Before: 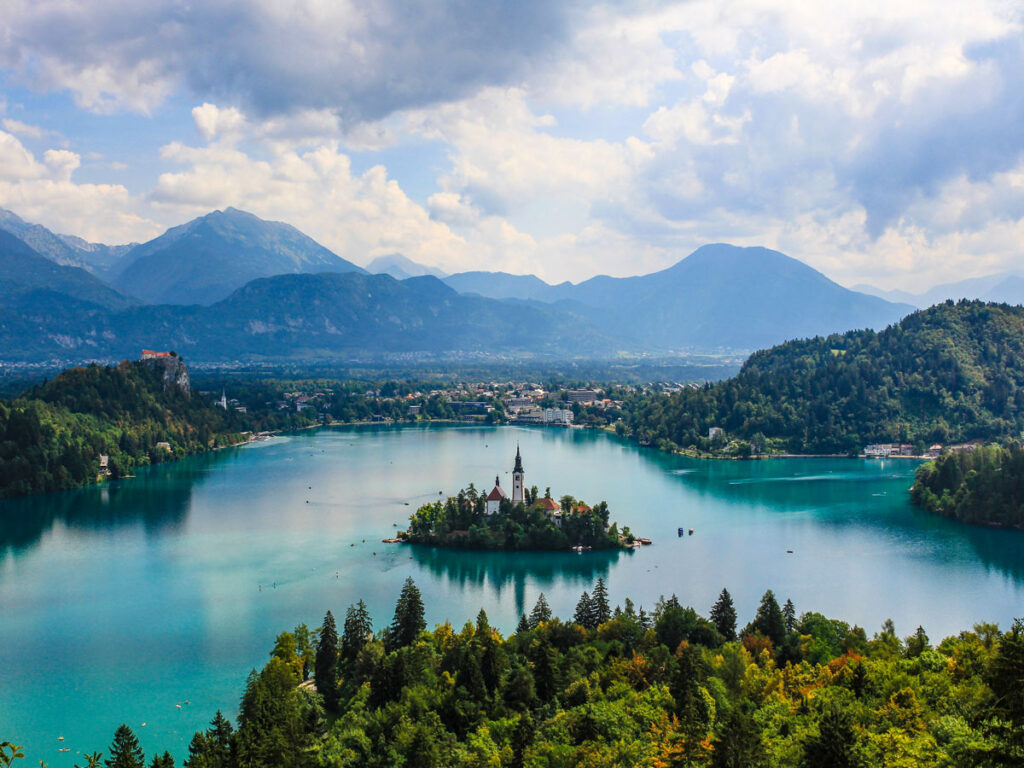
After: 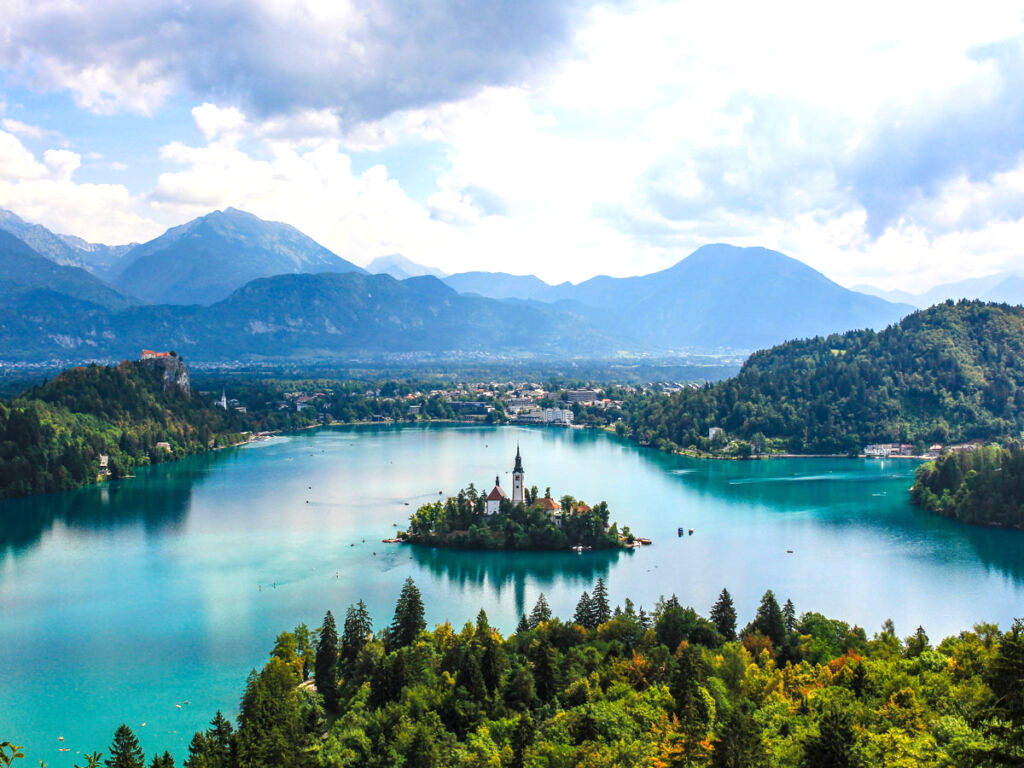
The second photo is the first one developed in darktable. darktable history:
exposure: exposure 0.579 EV, compensate exposure bias true, compensate highlight preservation false
